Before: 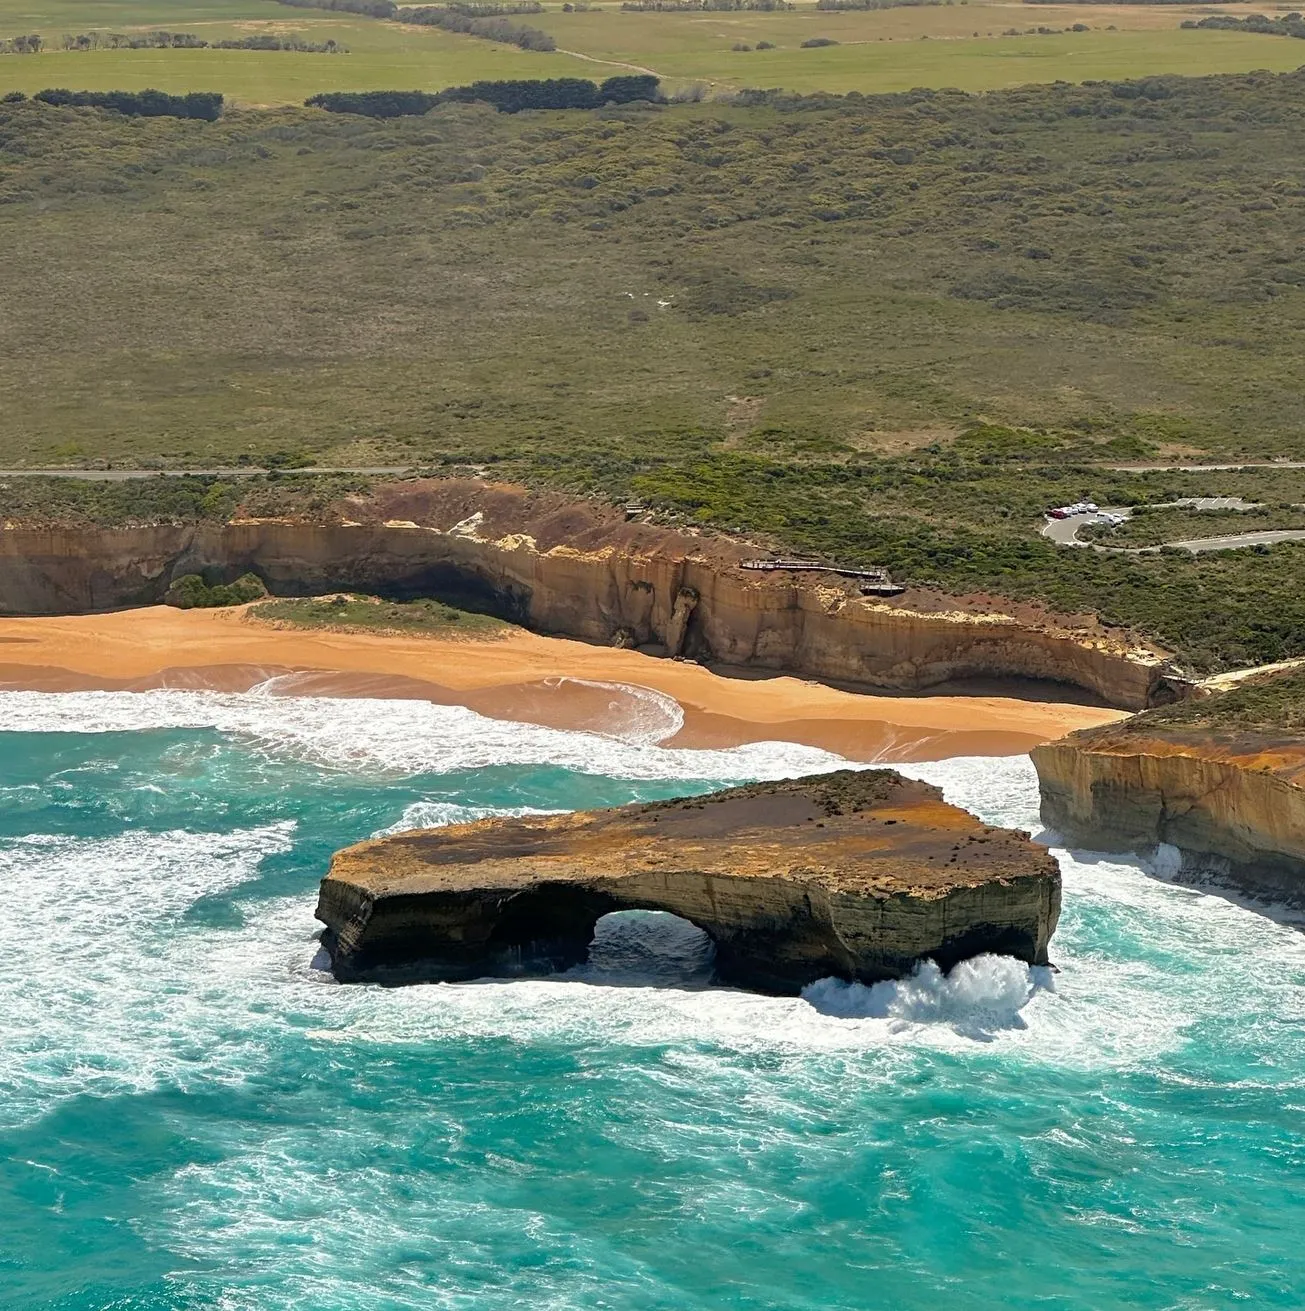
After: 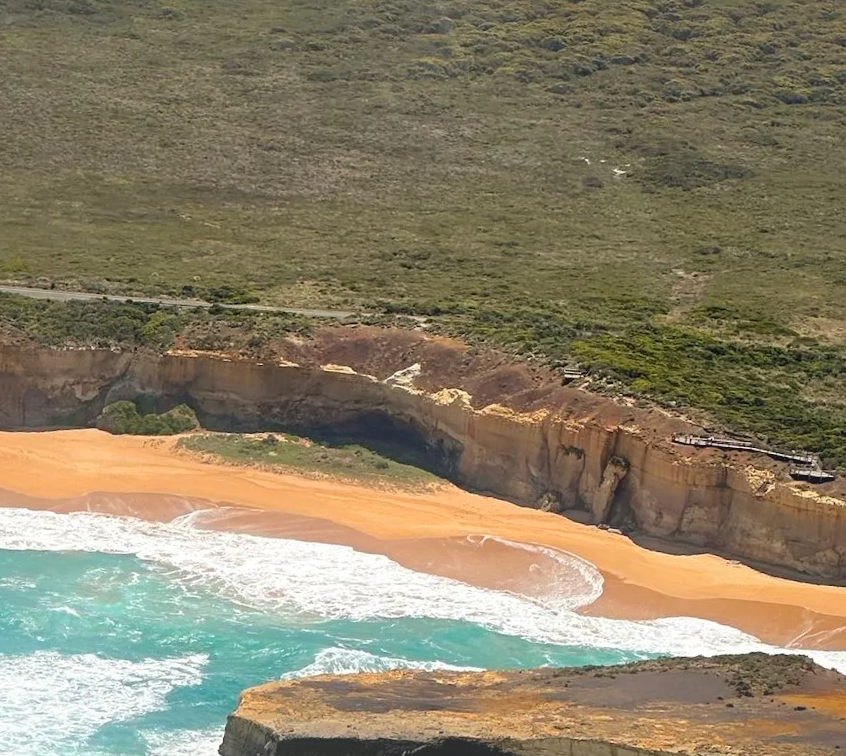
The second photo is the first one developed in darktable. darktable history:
local contrast: mode bilateral grid, contrast 20, coarseness 50, detail 120%, midtone range 0.2
crop and rotate: angle -4.99°, left 2.122%, top 6.945%, right 27.566%, bottom 30.519%
bloom: on, module defaults
